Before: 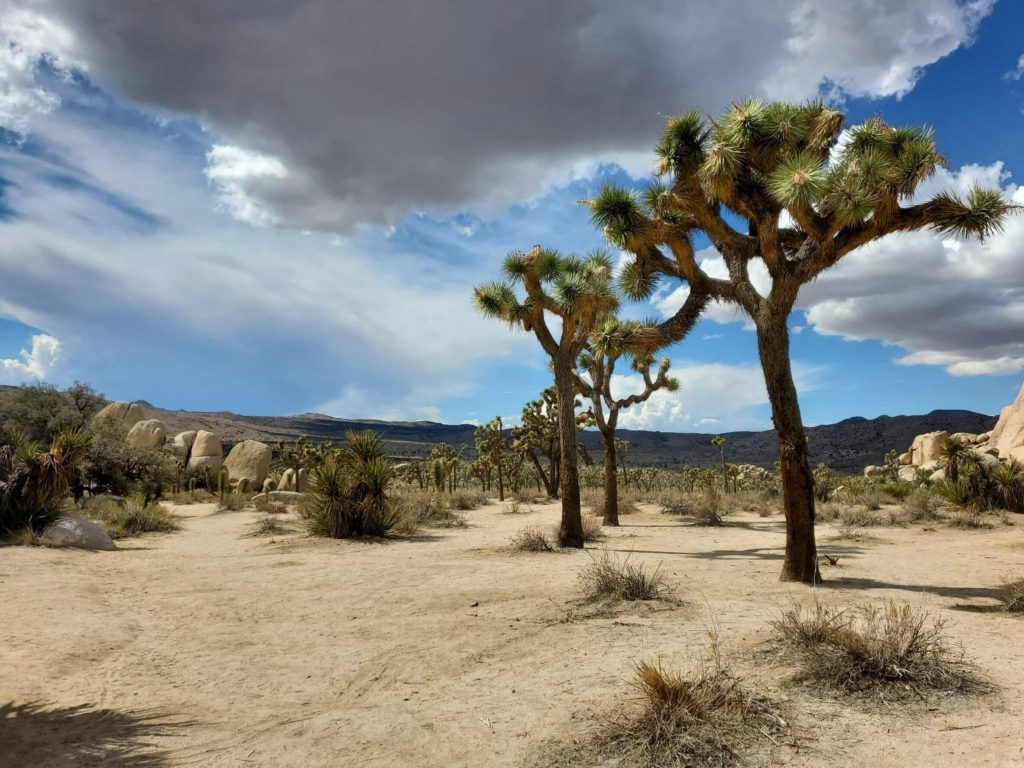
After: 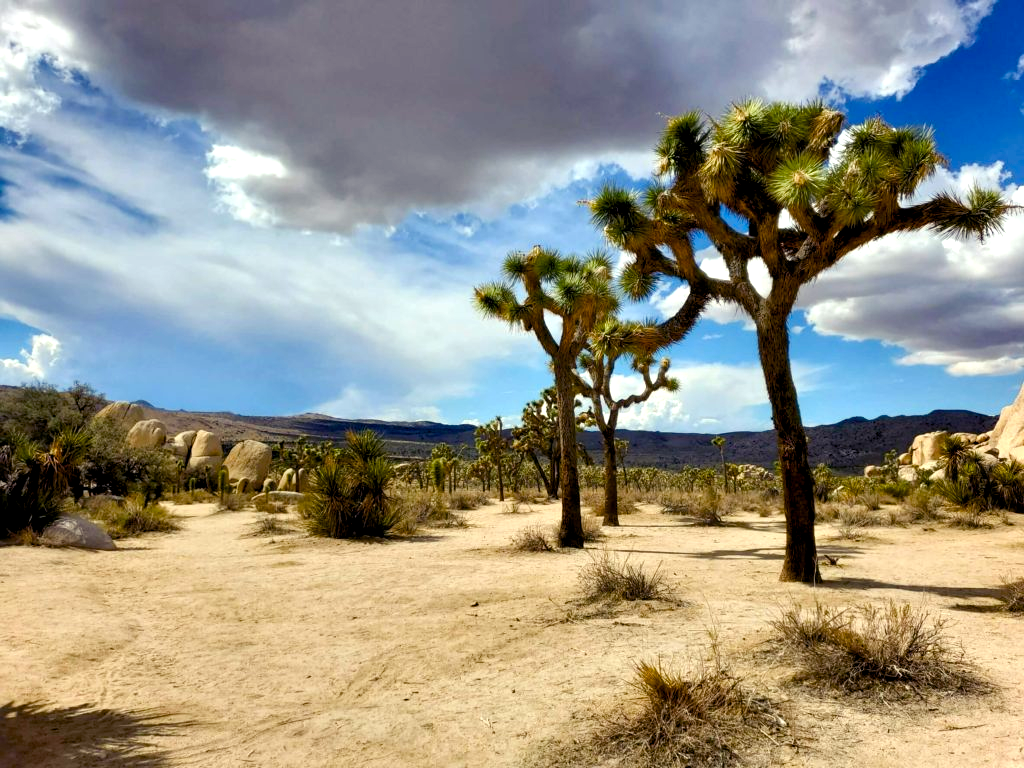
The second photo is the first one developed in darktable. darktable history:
exposure: black level correction -0.001, exposure 0.08 EV, compensate highlight preservation false
color balance rgb: shadows lift › luminance -21.66%, shadows lift › chroma 6.57%, shadows lift › hue 270°, power › chroma 0.68%, power › hue 60°, highlights gain › luminance 6.08%, highlights gain › chroma 1.33%, highlights gain › hue 90°, global offset › luminance -0.87%, perceptual saturation grading › global saturation 26.86%, perceptual saturation grading › highlights -28.39%, perceptual saturation grading › mid-tones 15.22%, perceptual saturation grading › shadows 33.98%, perceptual brilliance grading › highlights 10%, perceptual brilliance grading › mid-tones 5%
